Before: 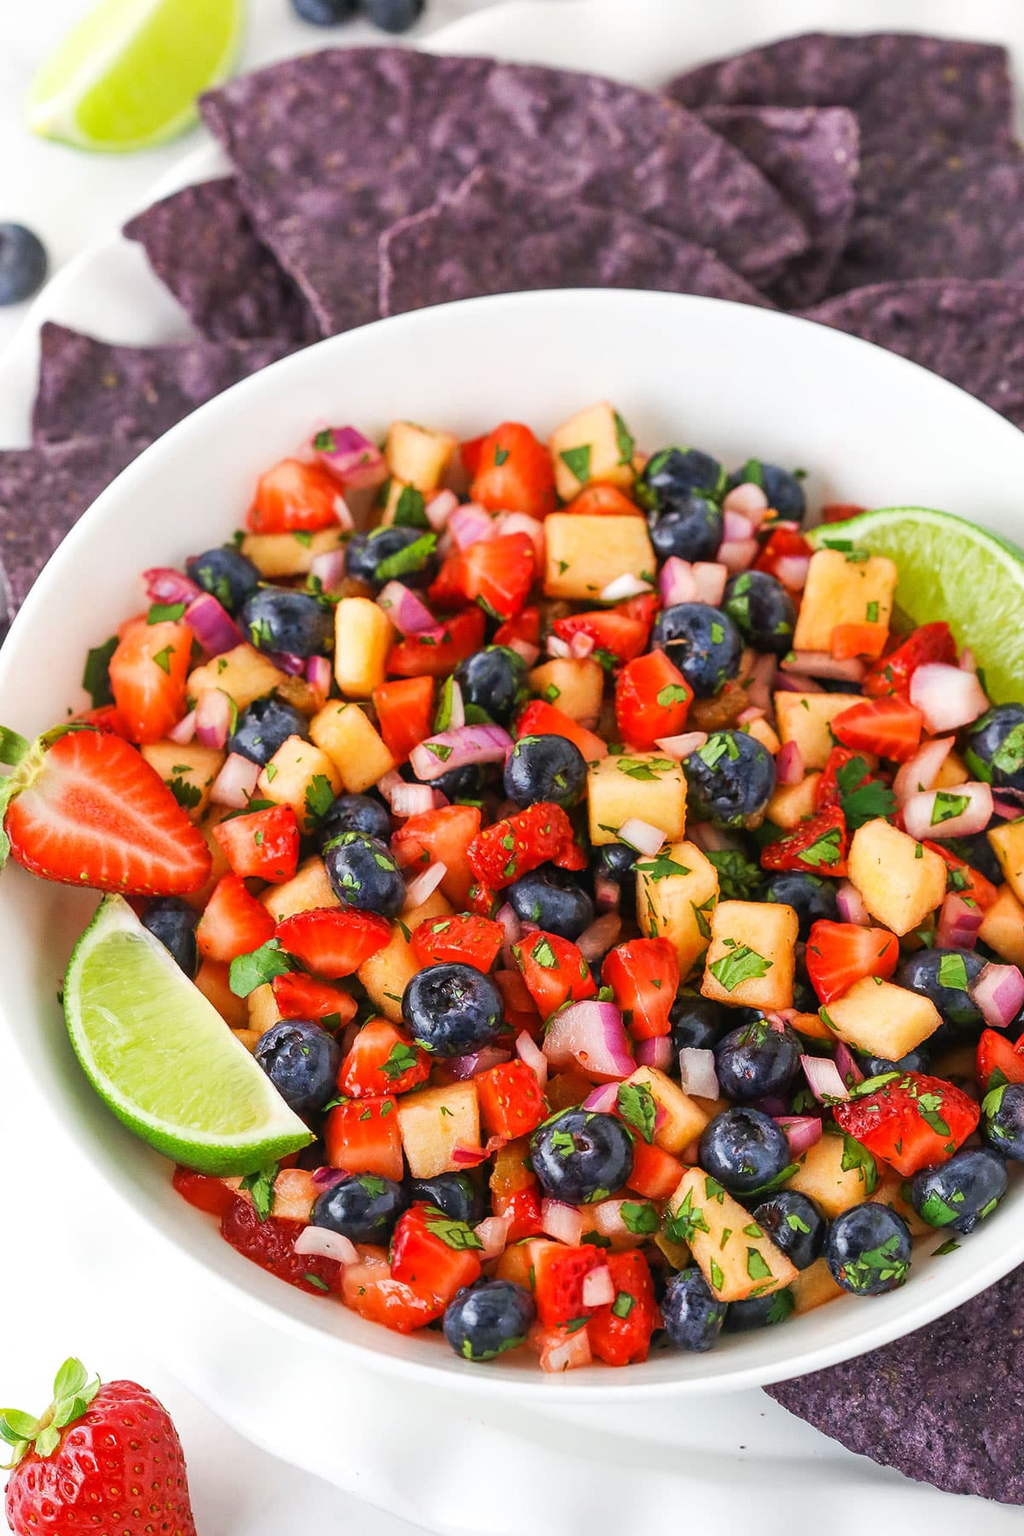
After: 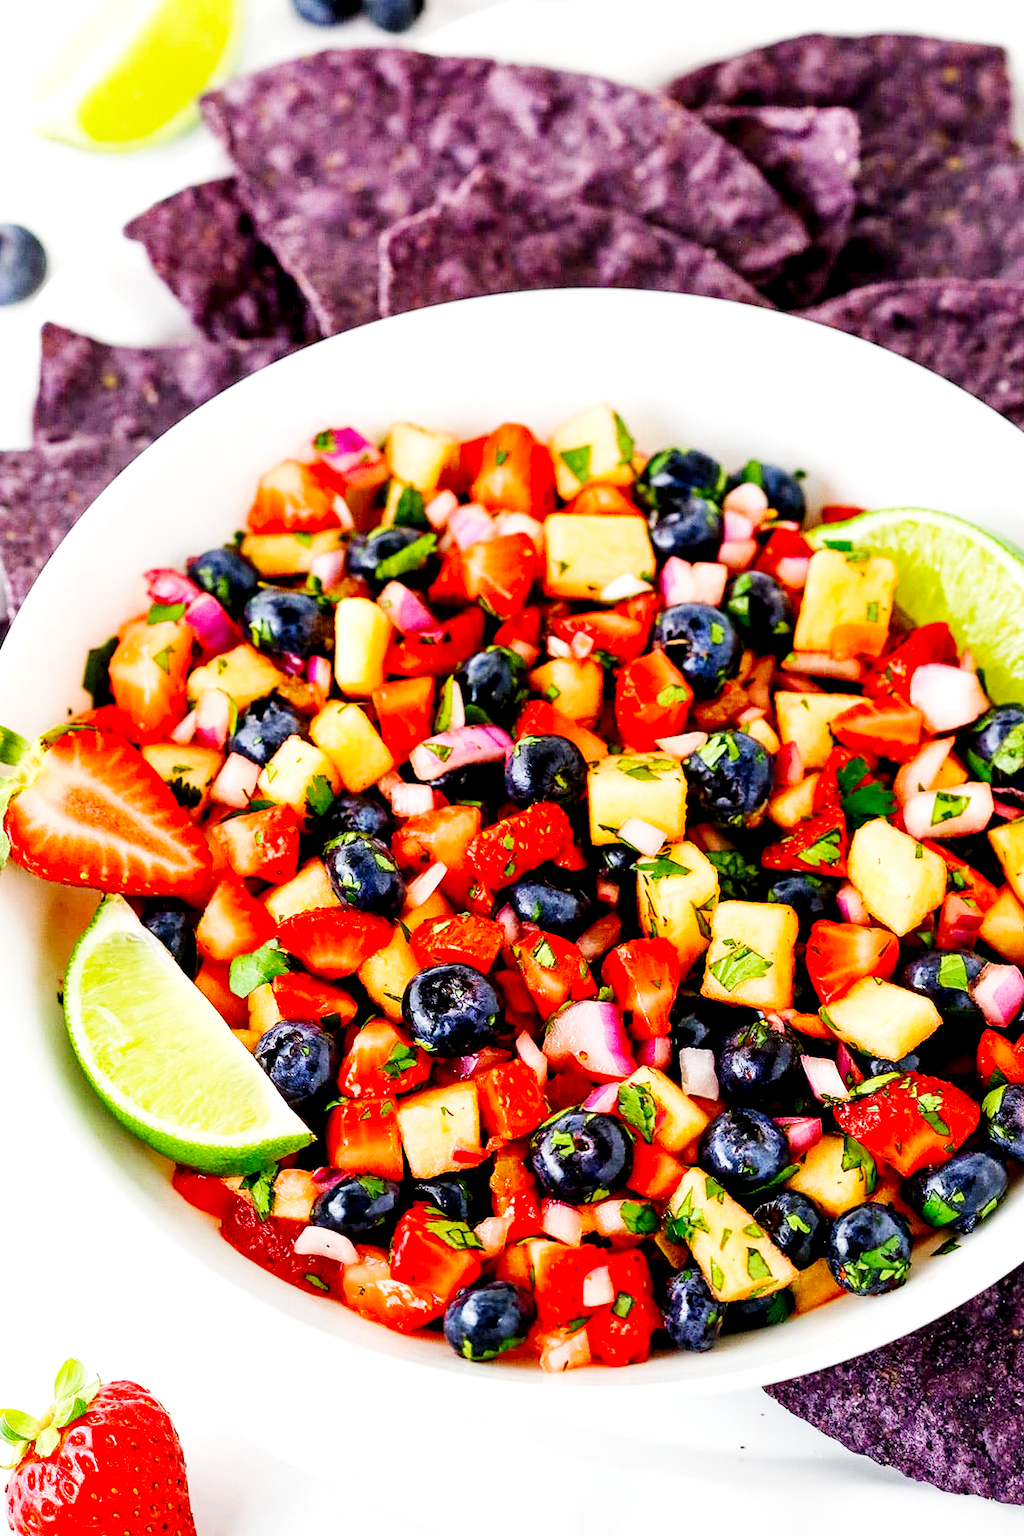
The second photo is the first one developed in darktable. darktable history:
exposure: black level correction 0.03, exposure 0.324 EV, compensate highlight preservation false
base curve: curves: ch0 [(0, 0) (0.036, 0.025) (0.121, 0.166) (0.206, 0.329) (0.605, 0.79) (1, 1)], preserve colors none
